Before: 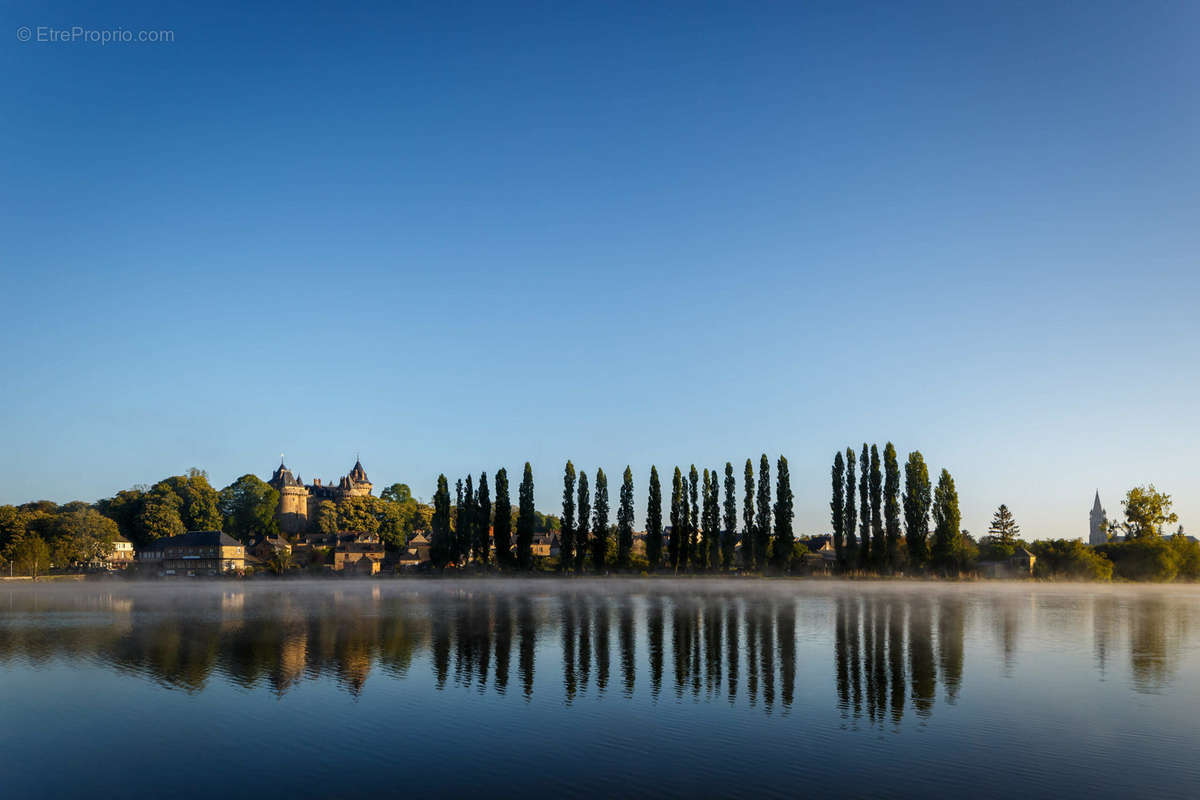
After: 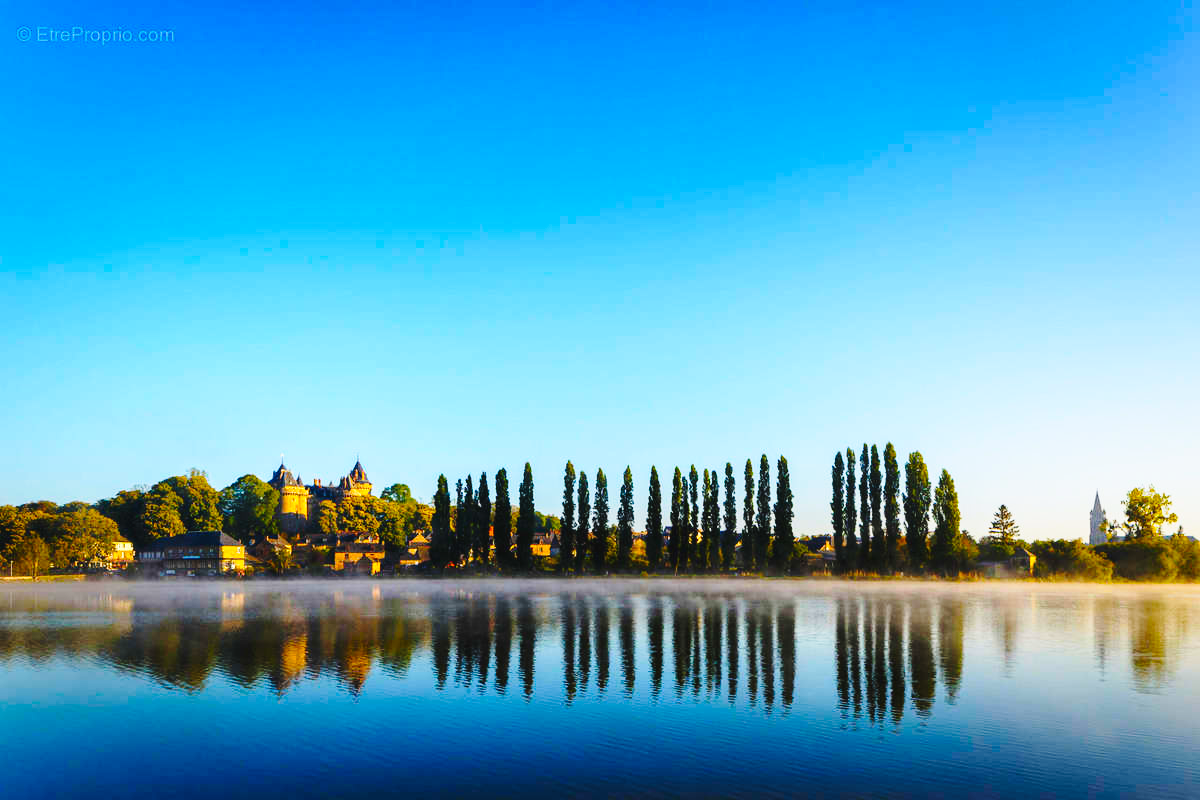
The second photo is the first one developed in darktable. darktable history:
base curve: curves: ch0 [(0, 0) (0.028, 0.03) (0.121, 0.232) (0.46, 0.748) (0.859, 0.968) (1, 1)], preserve colors none
contrast brightness saturation: contrast 0.074, brightness 0.073, saturation 0.176
color balance rgb: global offset › luminance 0.275%, linear chroma grading › global chroma 15.527%, perceptual saturation grading › global saturation 29.662%
